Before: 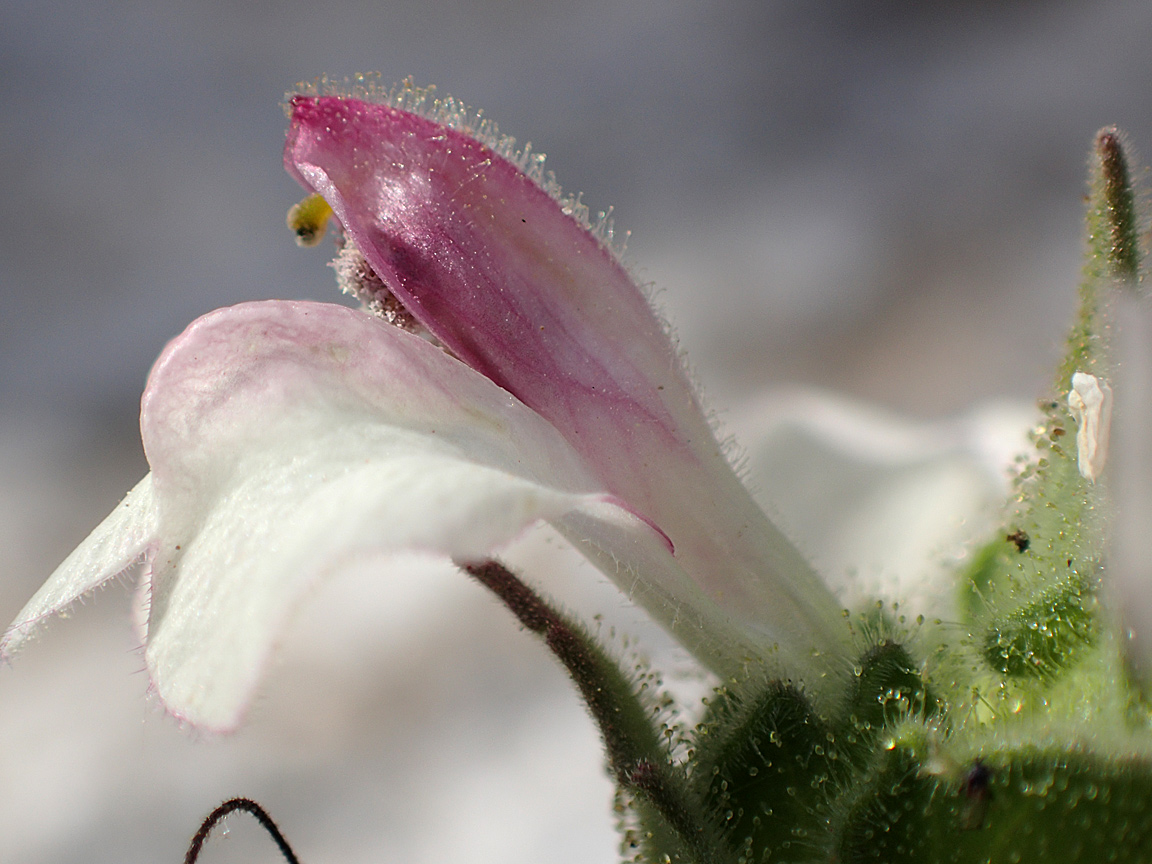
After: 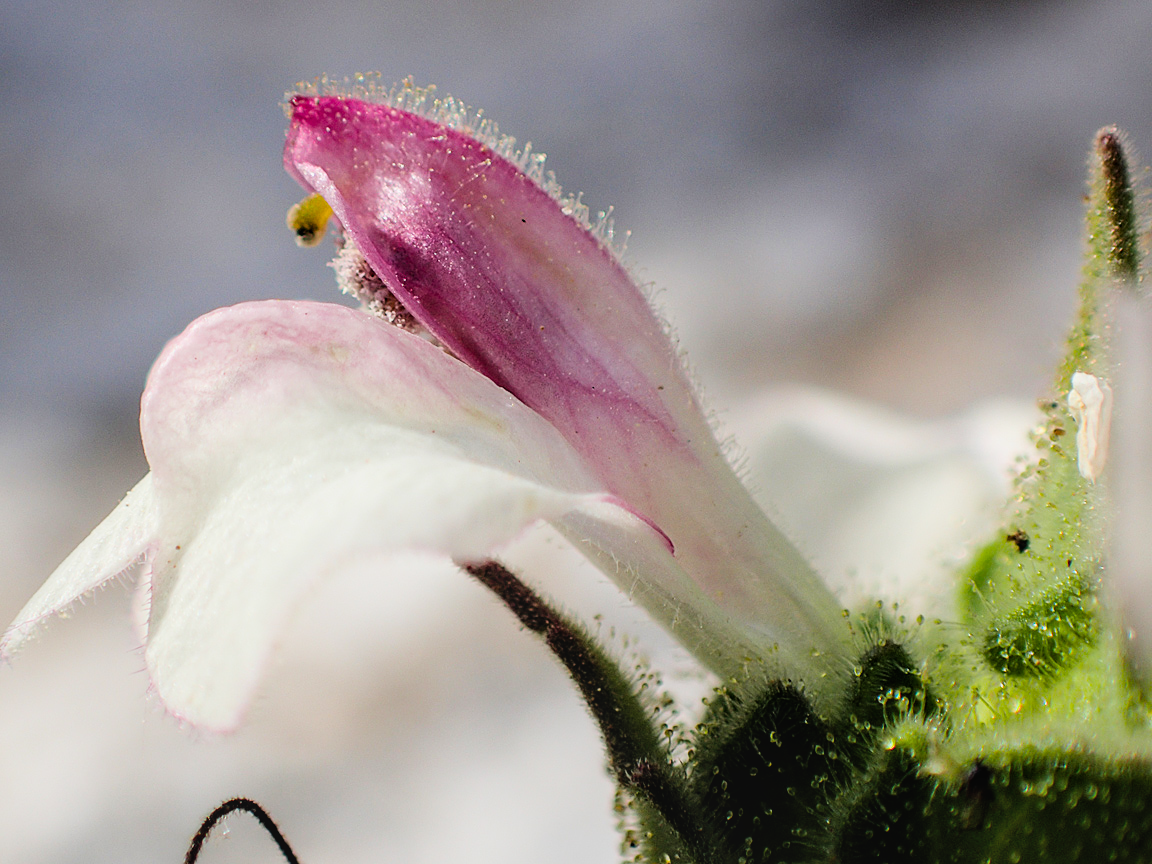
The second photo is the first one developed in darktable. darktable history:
local contrast: detail 115%
filmic rgb: black relative exposure -5 EV, hardness 2.88, contrast 1.3, highlights saturation mix -30%
color balance rgb: perceptual saturation grading › global saturation 20%, global vibrance 20%
exposure: black level correction 0, exposure 0.5 EV, compensate highlight preservation false
